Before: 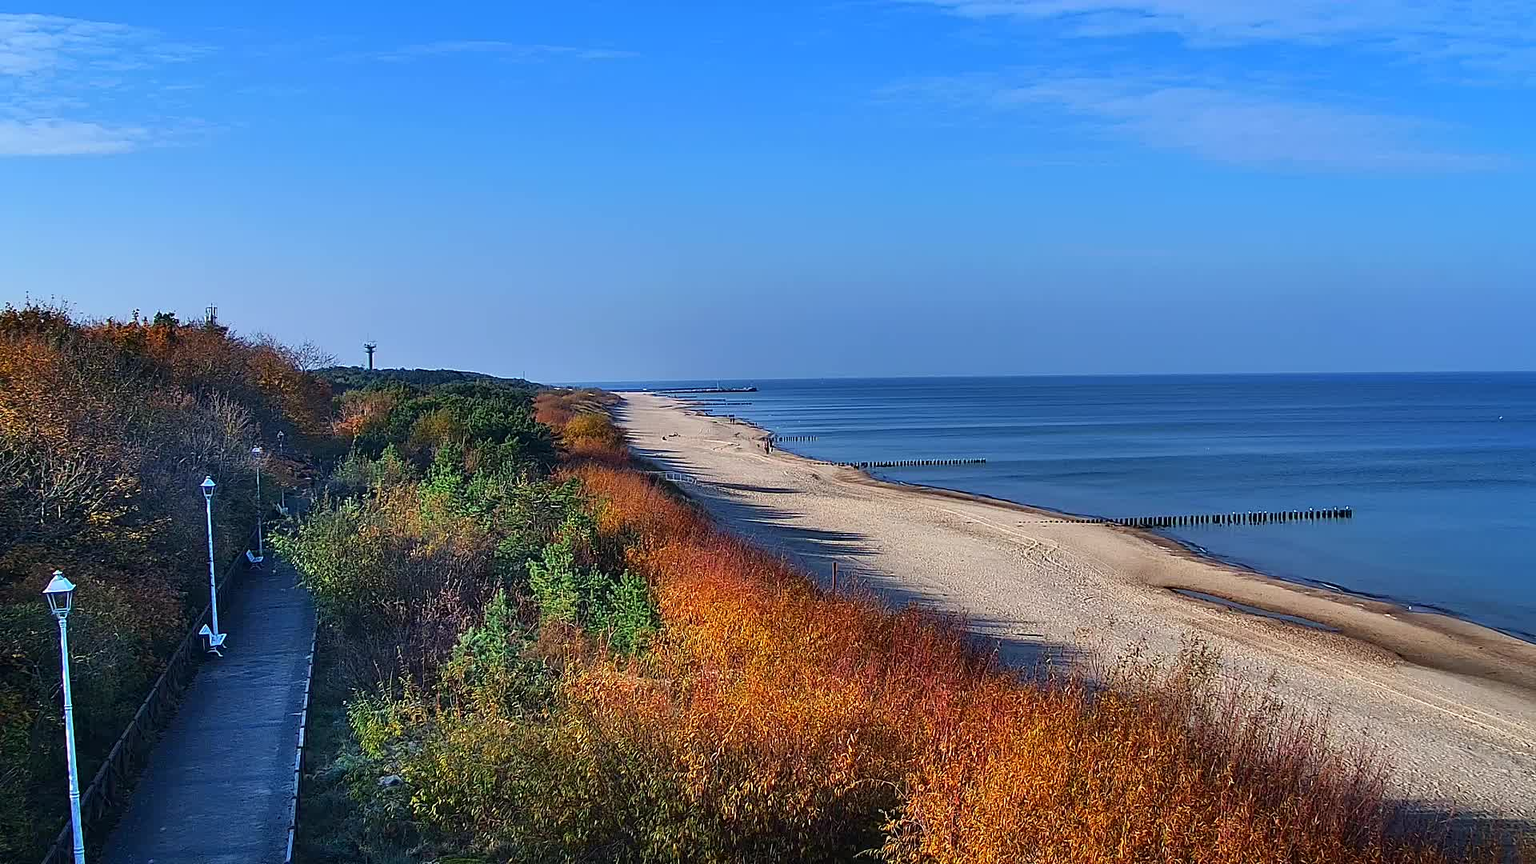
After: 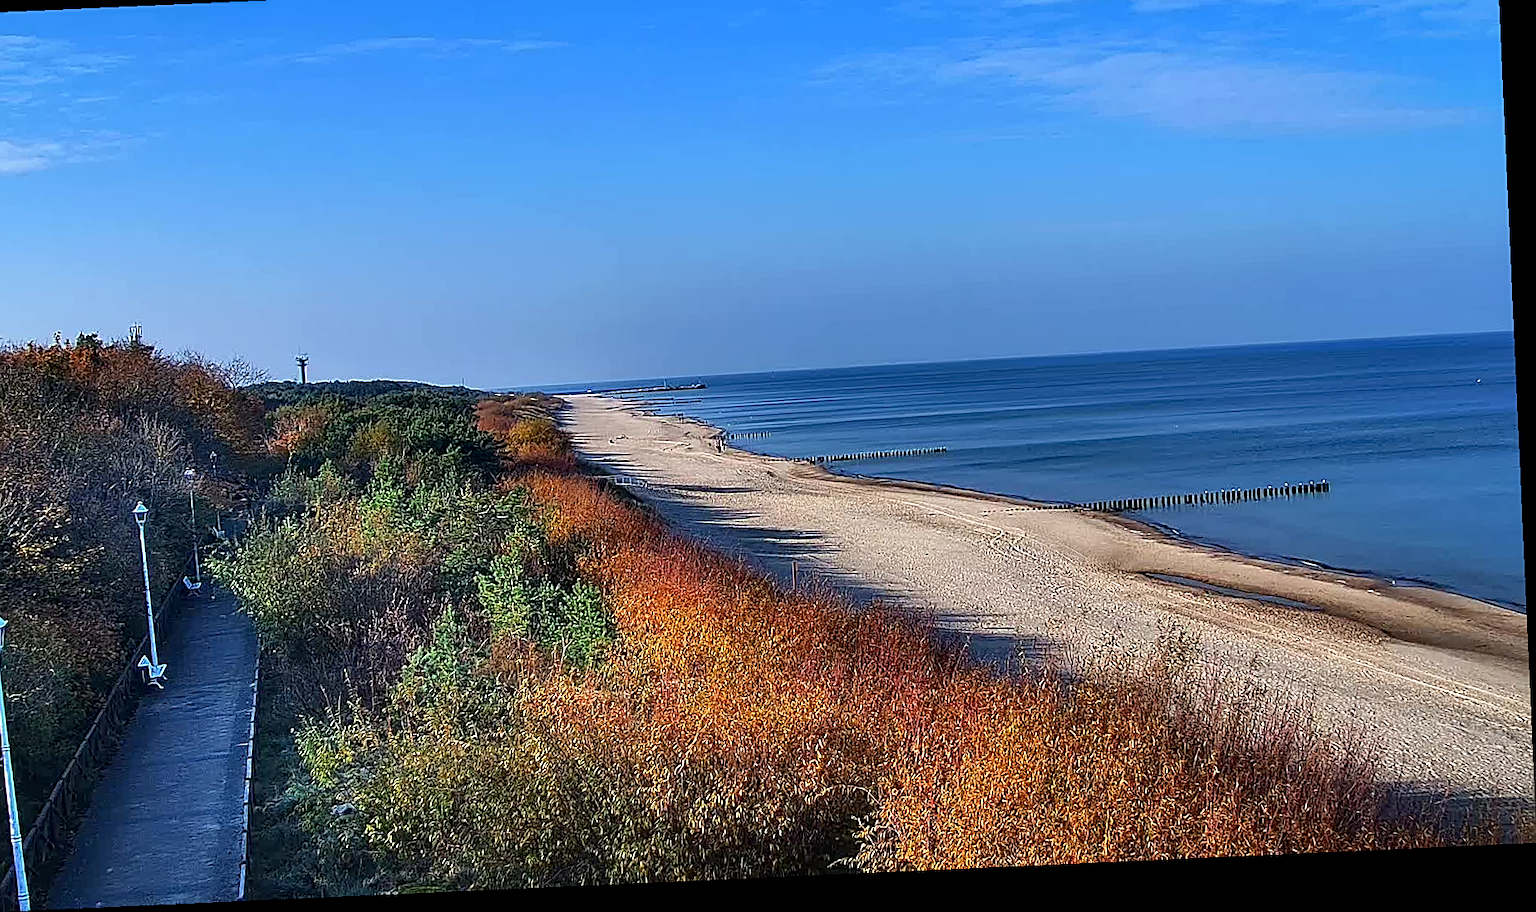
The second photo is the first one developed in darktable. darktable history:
crop and rotate: angle 2.58°, left 6.018%, top 5.697%
local contrast: highlights 82%, shadows 82%
sharpen: on, module defaults
